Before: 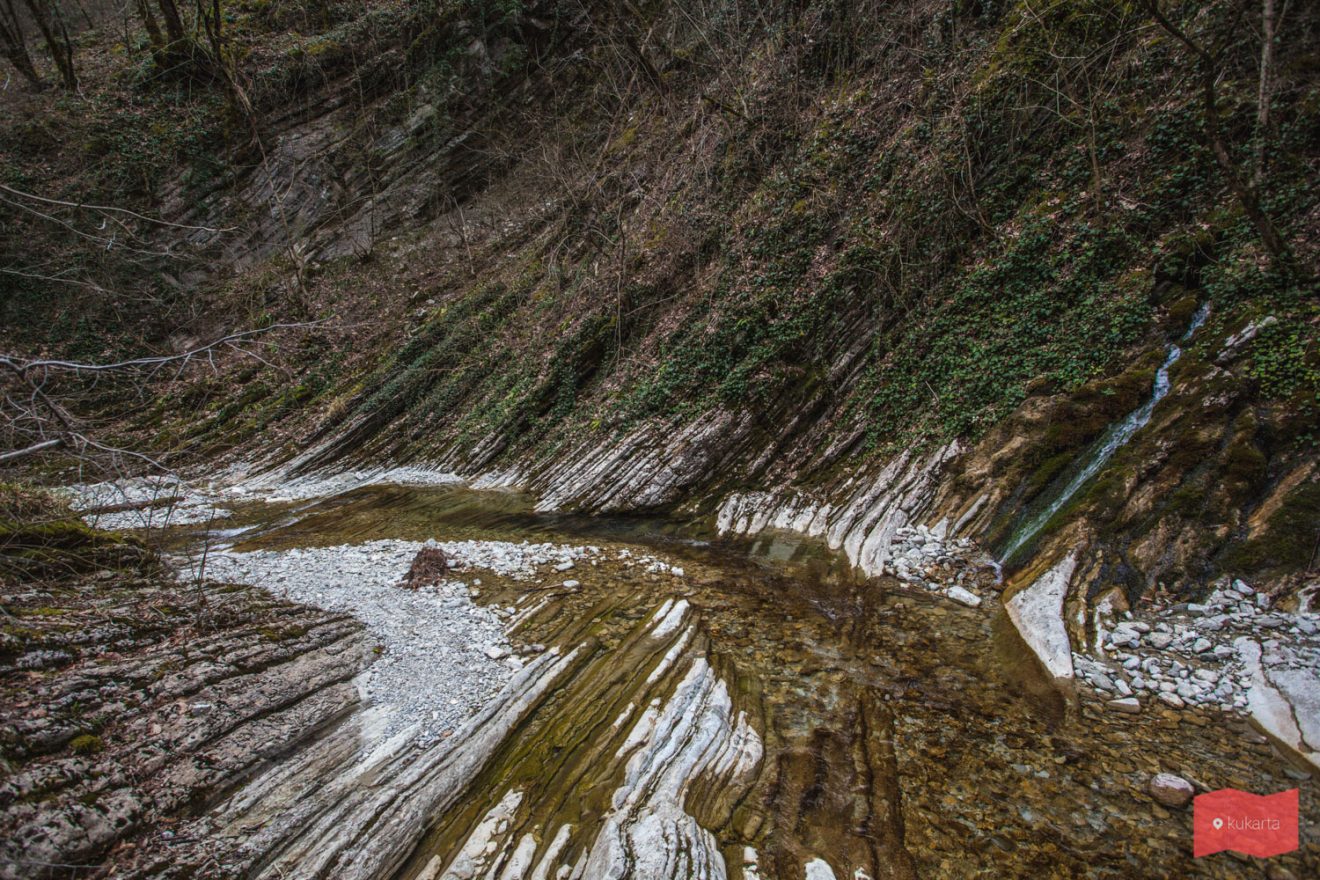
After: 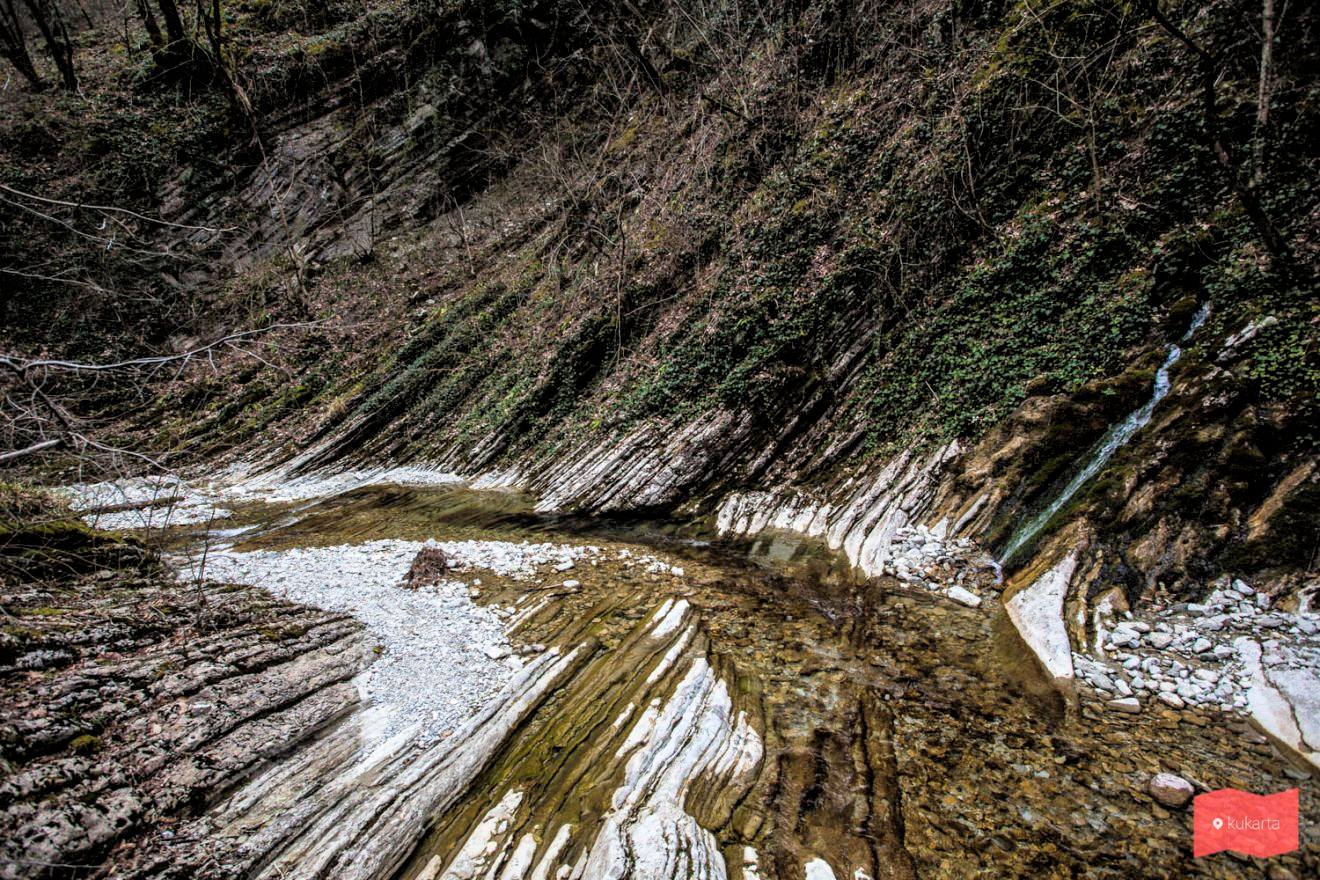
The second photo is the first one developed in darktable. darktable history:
exposure: black level correction 0, exposure 0.699 EV, compensate exposure bias true, compensate highlight preservation false
filmic rgb: black relative exposure -3.93 EV, white relative exposure 3.13 EV, threshold 3.04 EV, hardness 2.87, enable highlight reconstruction true
